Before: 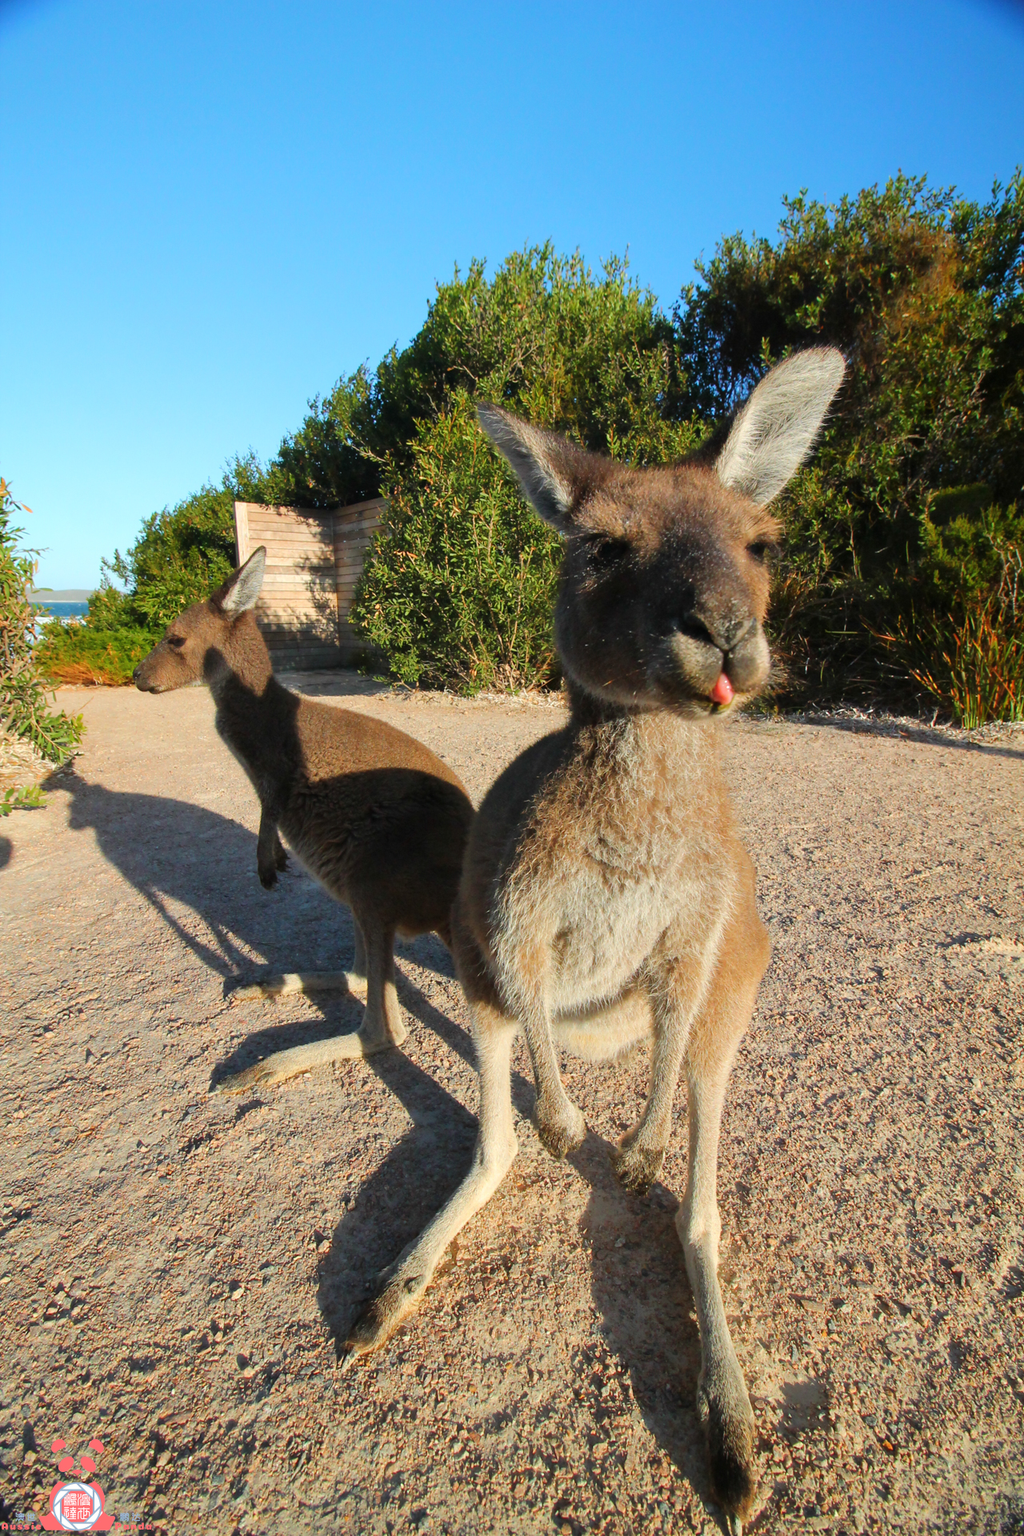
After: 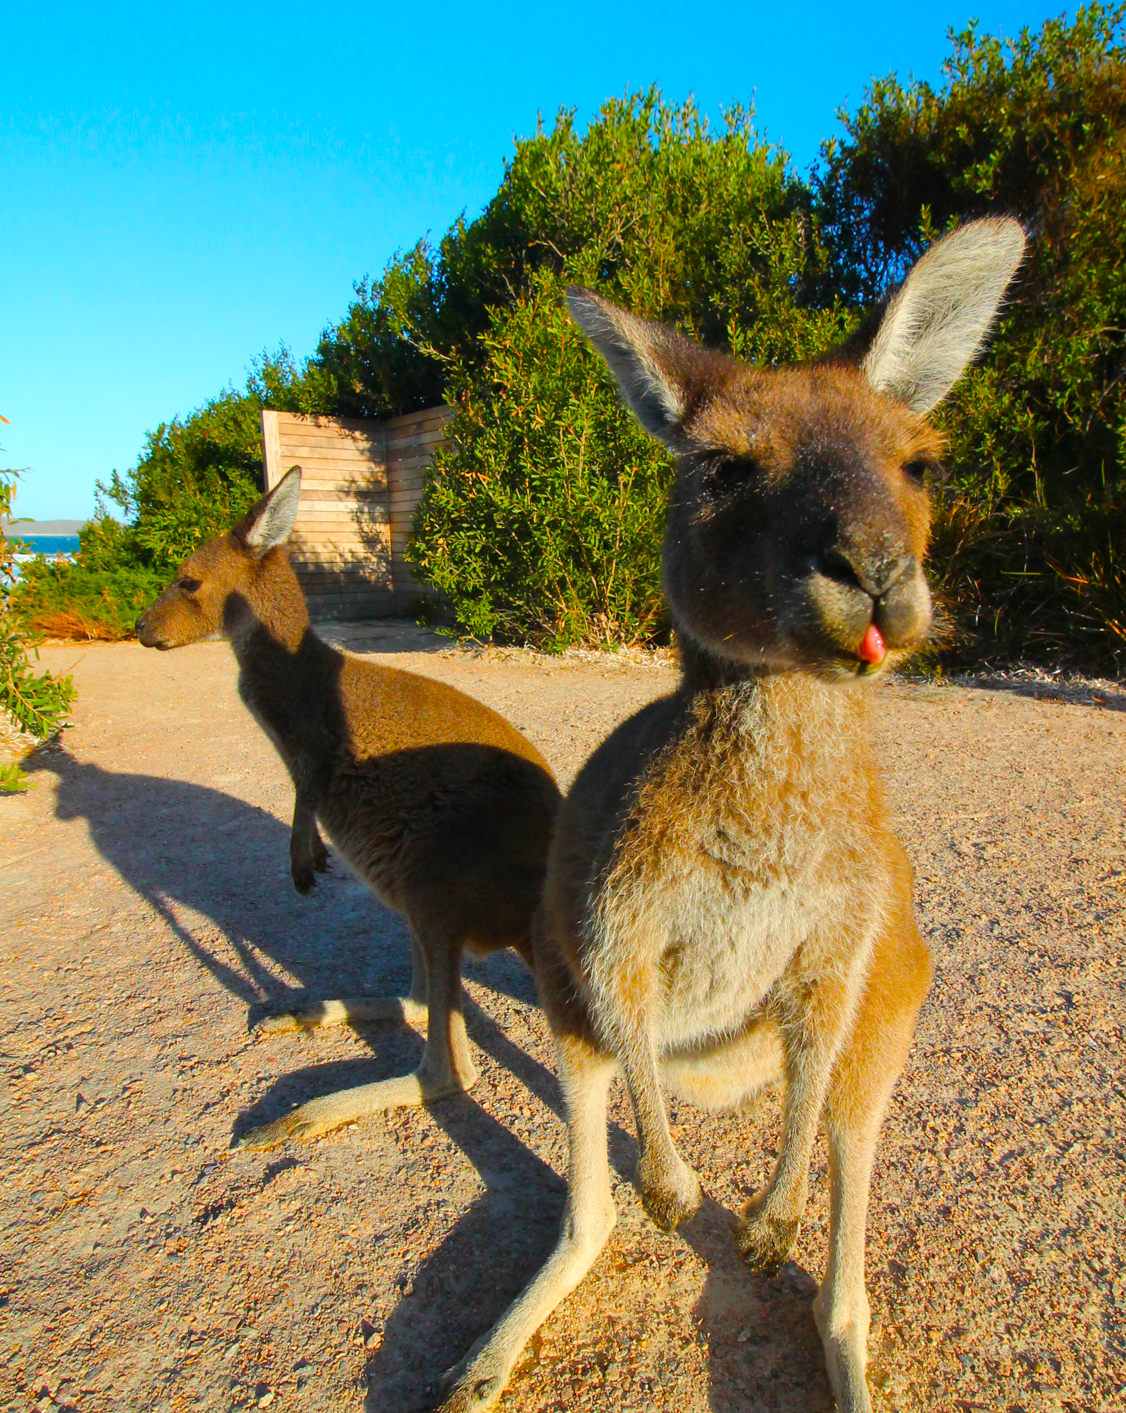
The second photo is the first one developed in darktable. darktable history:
crop and rotate: left 2.425%, top 11.305%, right 9.6%, bottom 15.08%
color balance rgb: linear chroma grading › global chroma 15%, perceptual saturation grading › global saturation 30%
